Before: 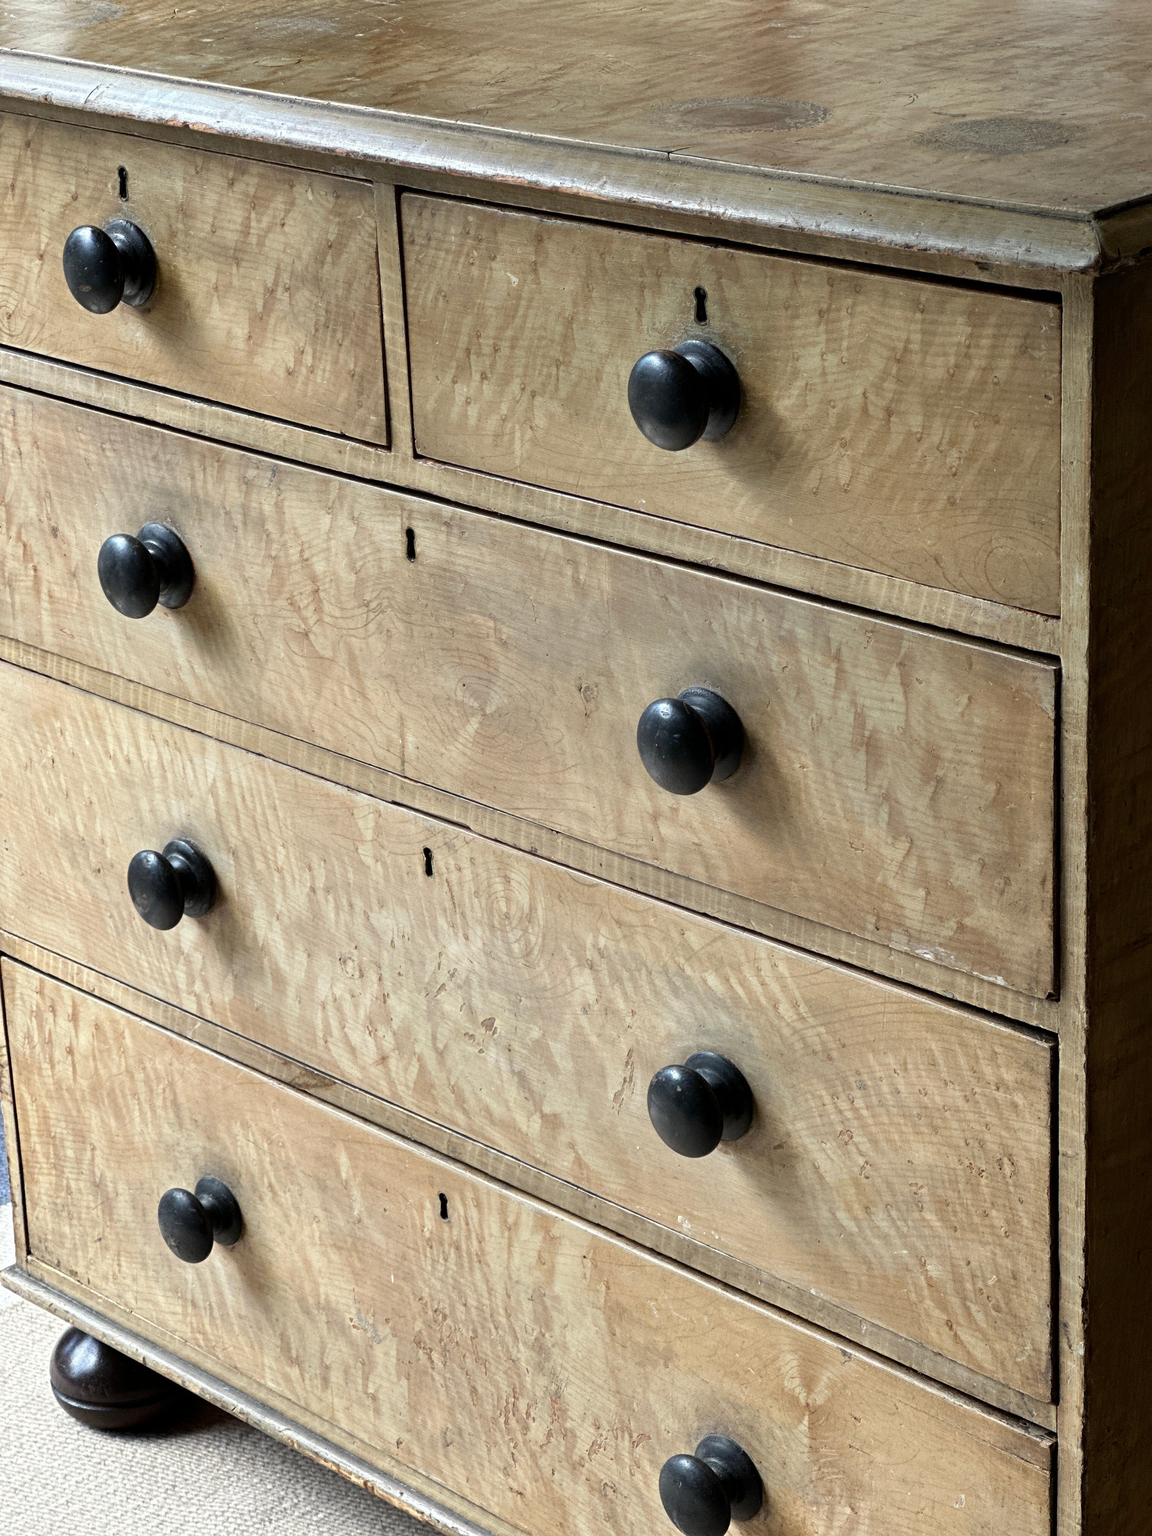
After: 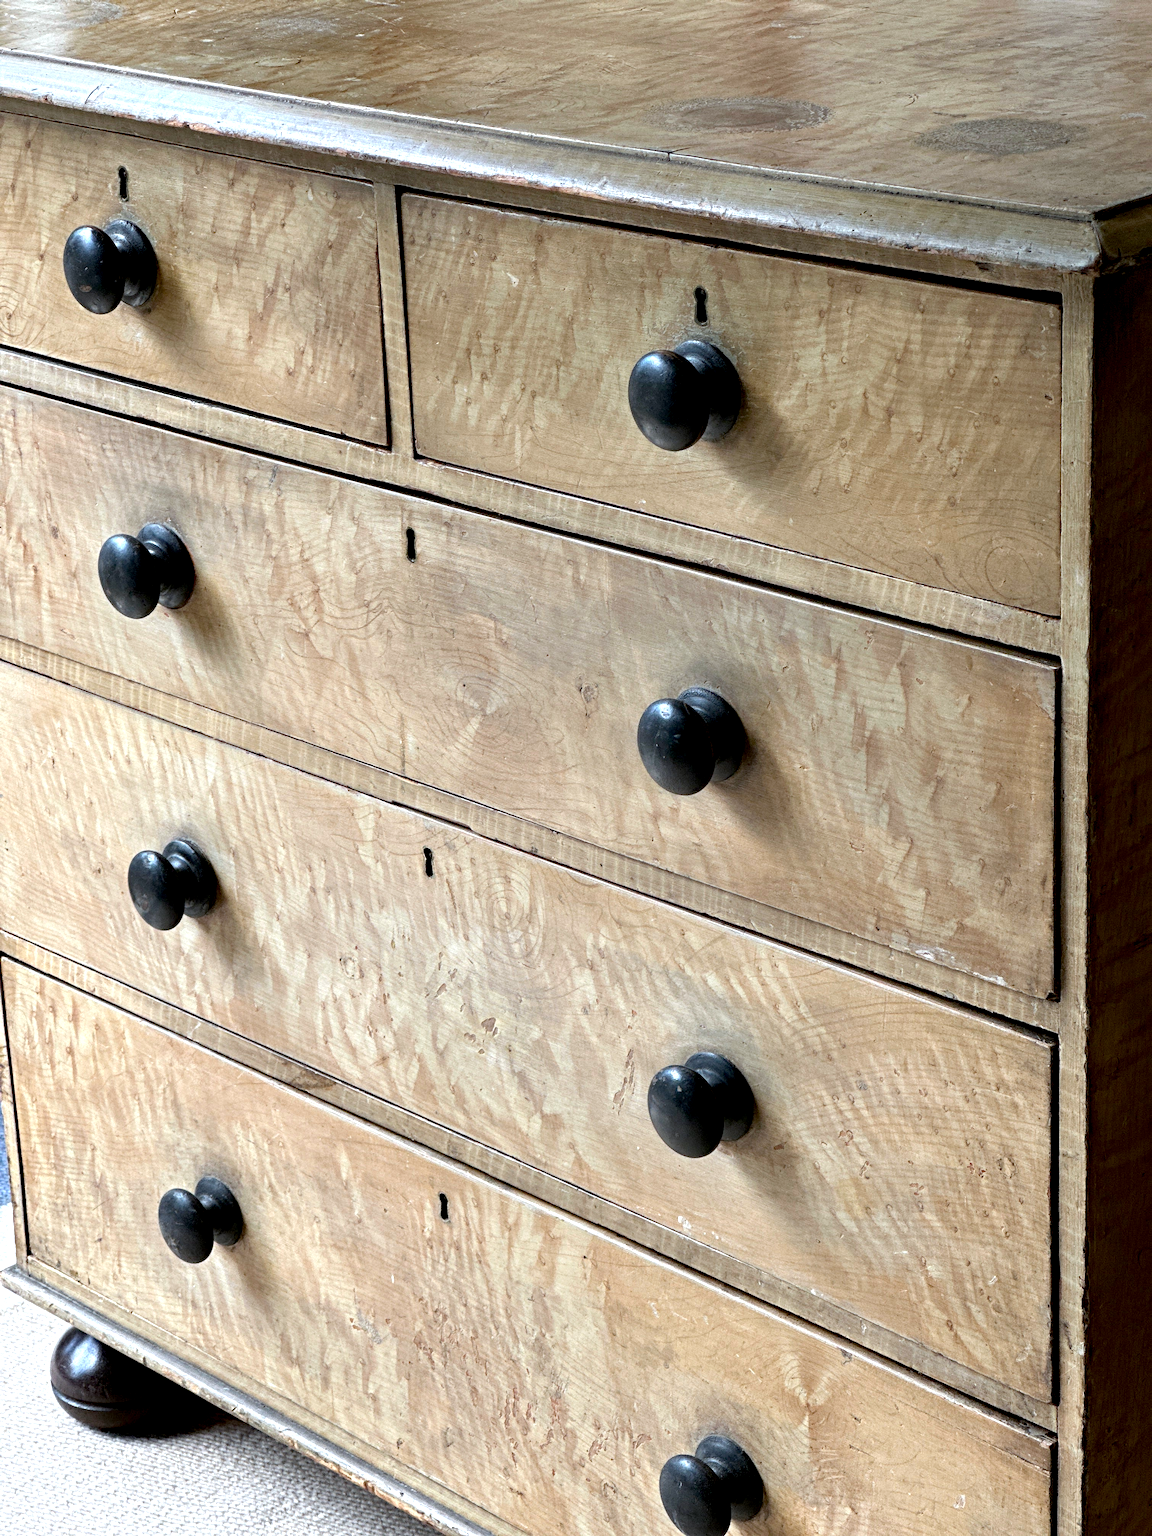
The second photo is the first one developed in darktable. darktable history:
color correction: highlights a* -0.772, highlights b* -8.92
exposure: black level correction 0.005, exposure 0.417 EV, compensate highlight preservation false
haze removal: compatibility mode true, adaptive false
